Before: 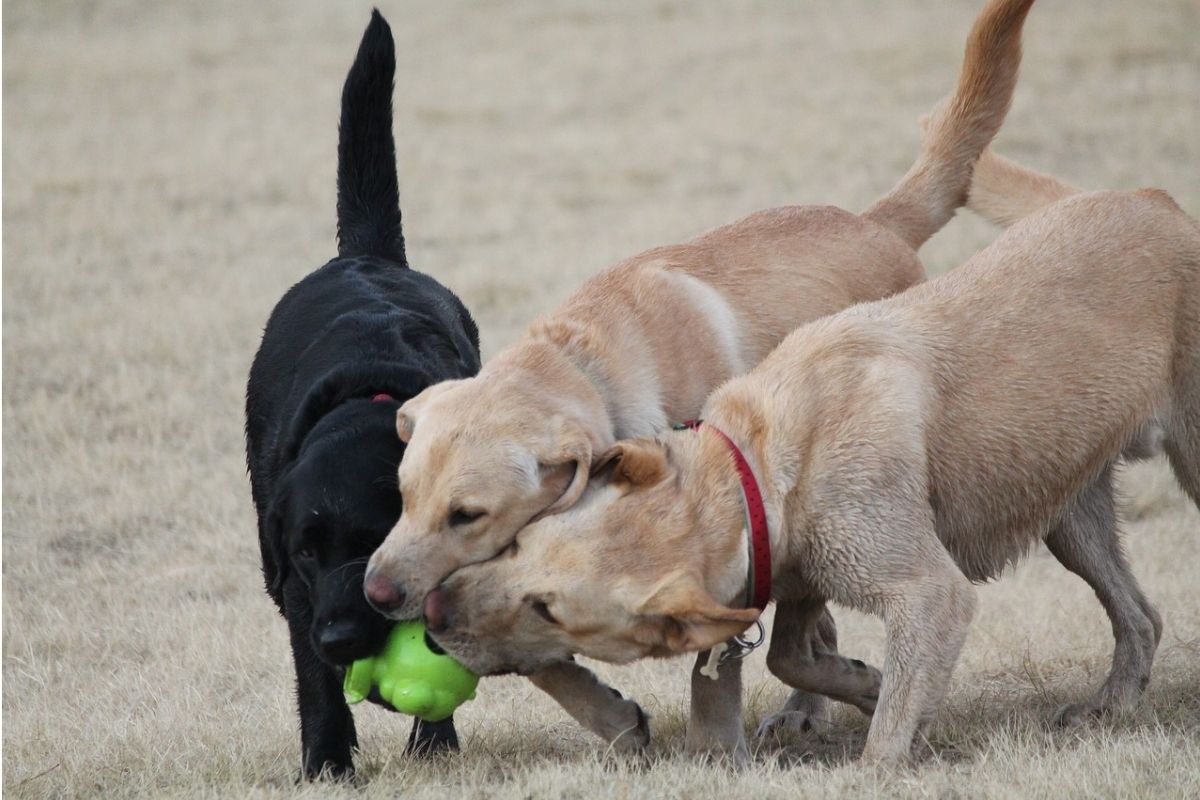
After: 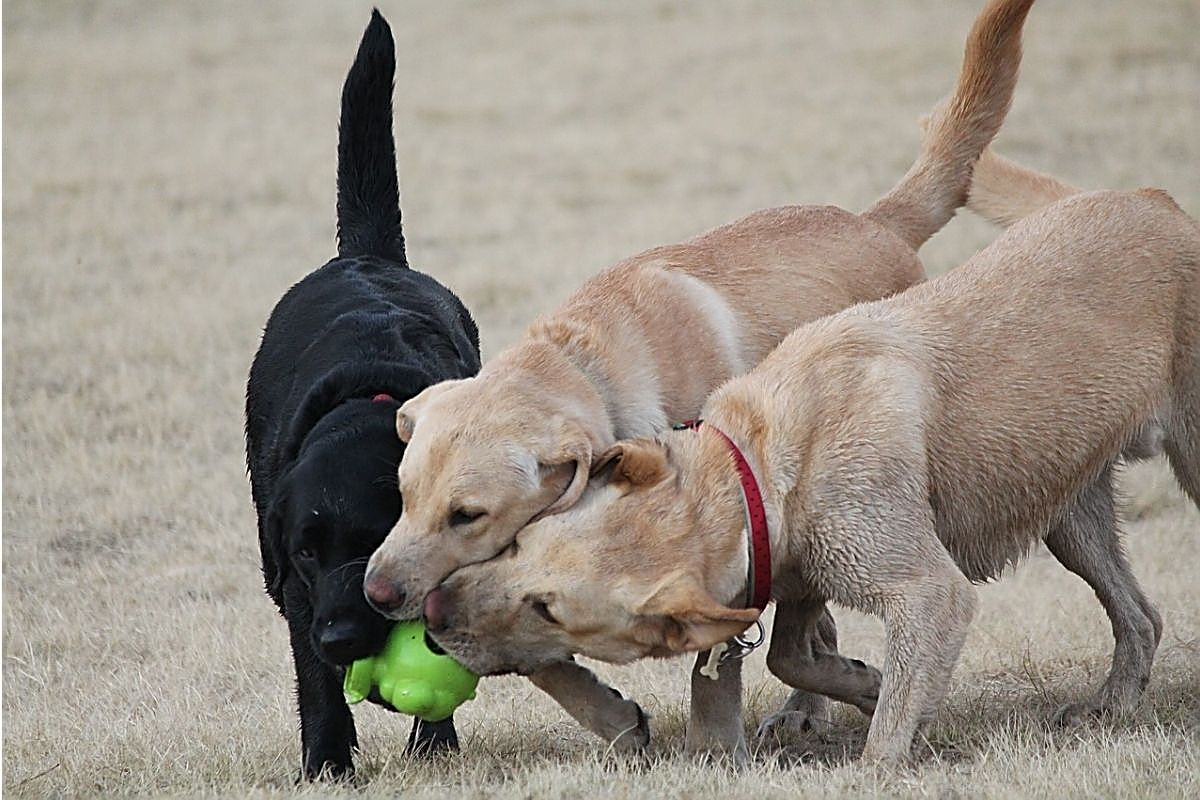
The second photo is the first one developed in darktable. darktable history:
sharpen: radius 1.723, amount 1.293
